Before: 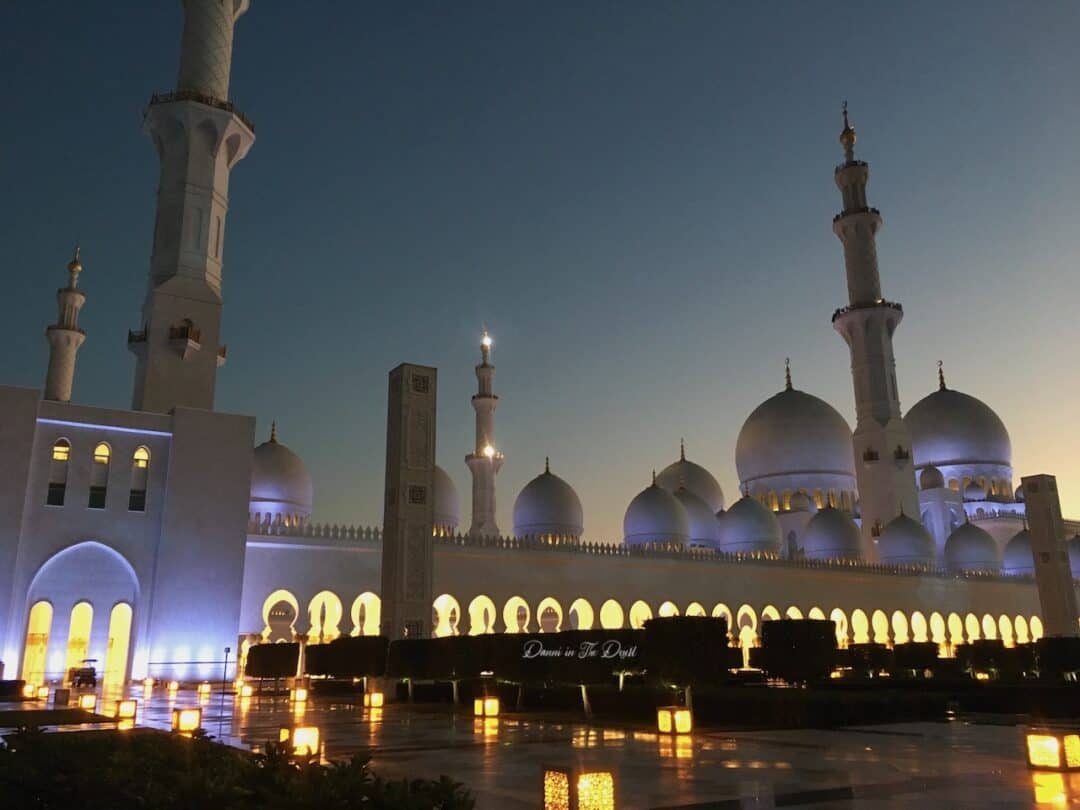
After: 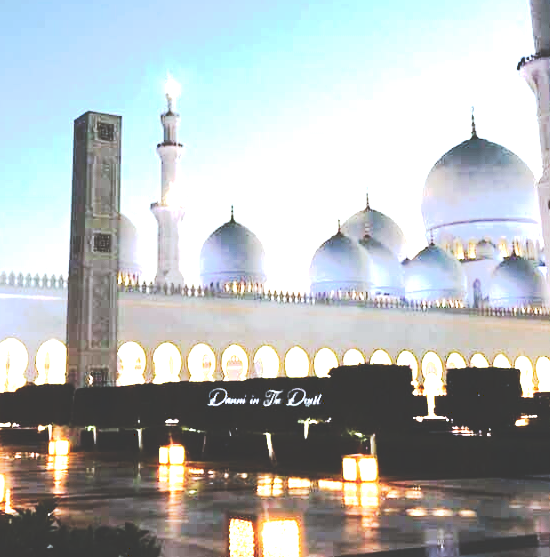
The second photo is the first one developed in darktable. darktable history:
tone curve: curves: ch0 [(0, 0) (0.003, 0.231) (0.011, 0.231) (0.025, 0.231) (0.044, 0.231) (0.069, 0.235) (0.1, 0.24) (0.136, 0.246) (0.177, 0.256) (0.224, 0.279) (0.277, 0.313) (0.335, 0.354) (0.399, 0.428) (0.468, 0.514) (0.543, 0.61) (0.623, 0.728) (0.709, 0.808) (0.801, 0.873) (0.898, 0.909) (1, 1)], preserve colors none
white balance: red 0.974, blue 1.044
tone equalizer: -8 EV -1.08 EV, -7 EV -1.01 EV, -6 EV -0.867 EV, -5 EV -0.578 EV, -3 EV 0.578 EV, -2 EV 0.867 EV, -1 EV 1.01 EV, +0 EV 1.08 EV, edges refinement/feathering 500, mask exposure compensation -1.57 EV, preserve details no
color calibration: x 0.38, y 0.39, temperature 4086.04 K
crop and rotate: left 29.237%, top 31.152%, right 19.807%
exposure: exposure 2 EV, compensate highlight preservation false
